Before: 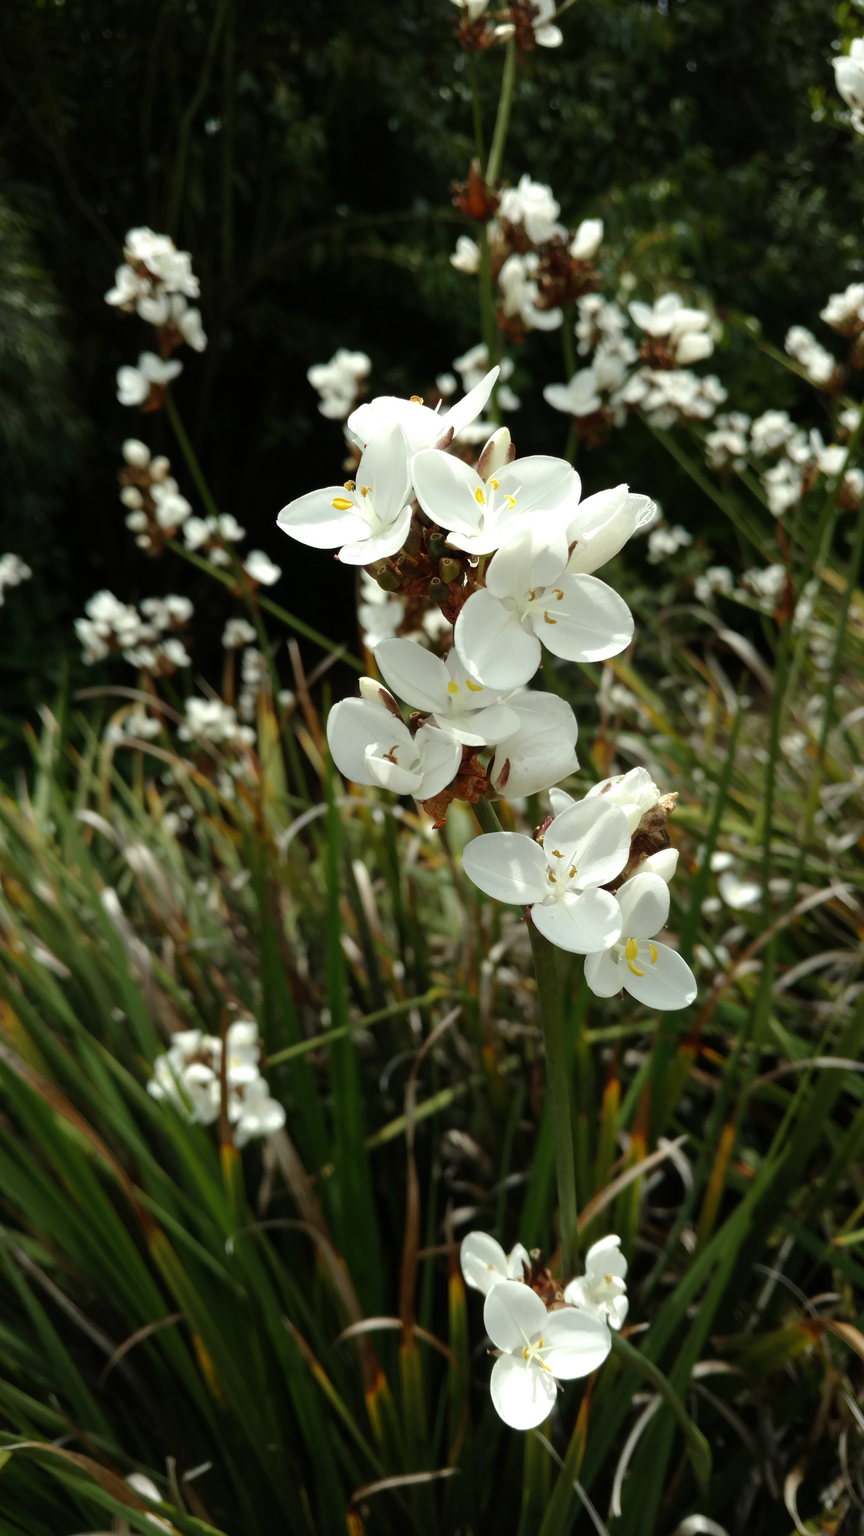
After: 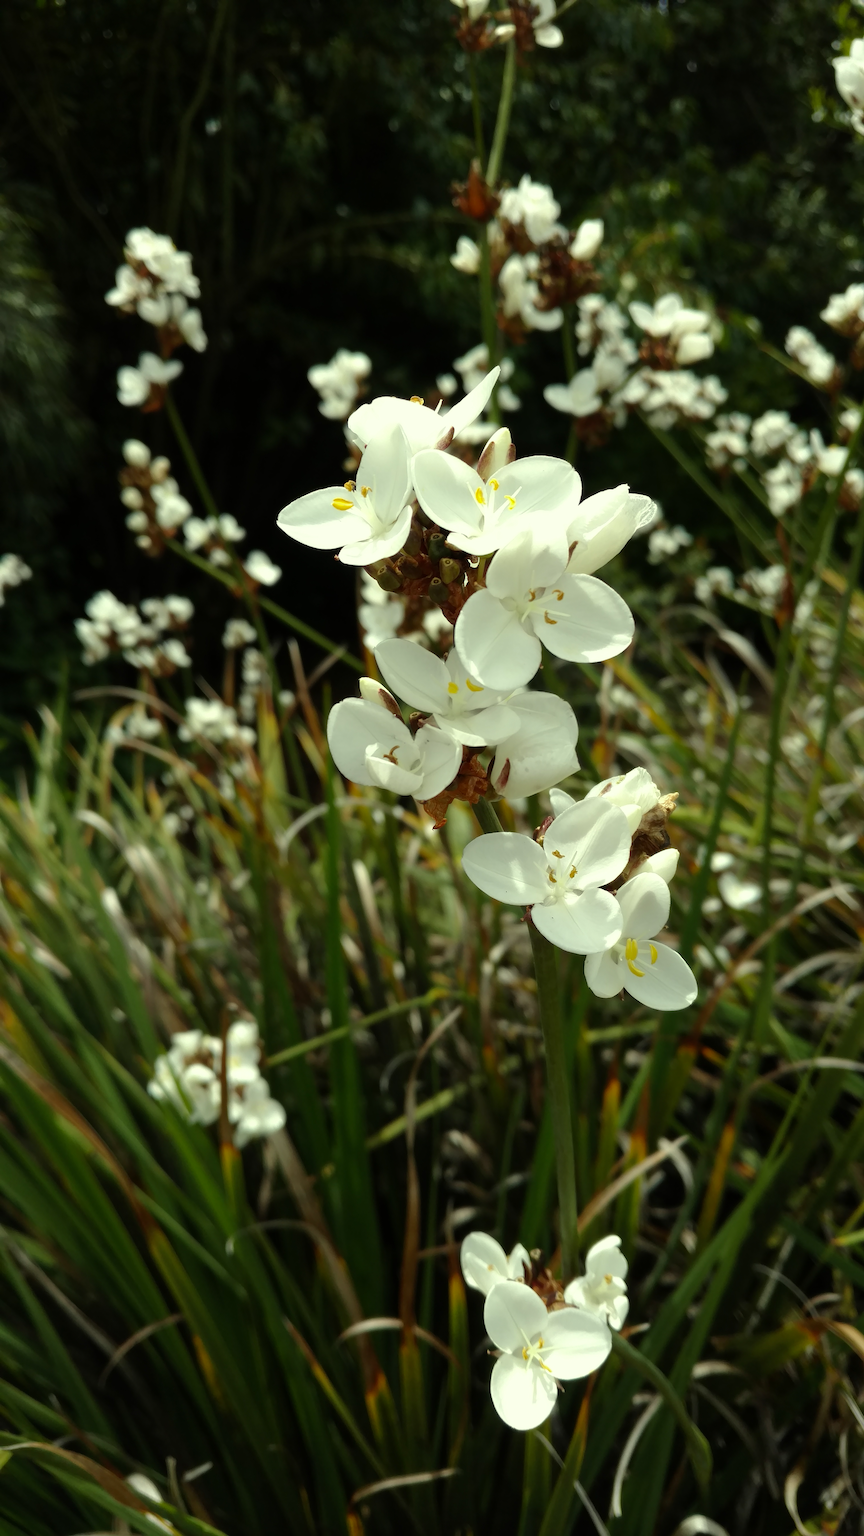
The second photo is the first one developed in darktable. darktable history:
color correction: highlights a* -5.64, highlights b* 10.66
